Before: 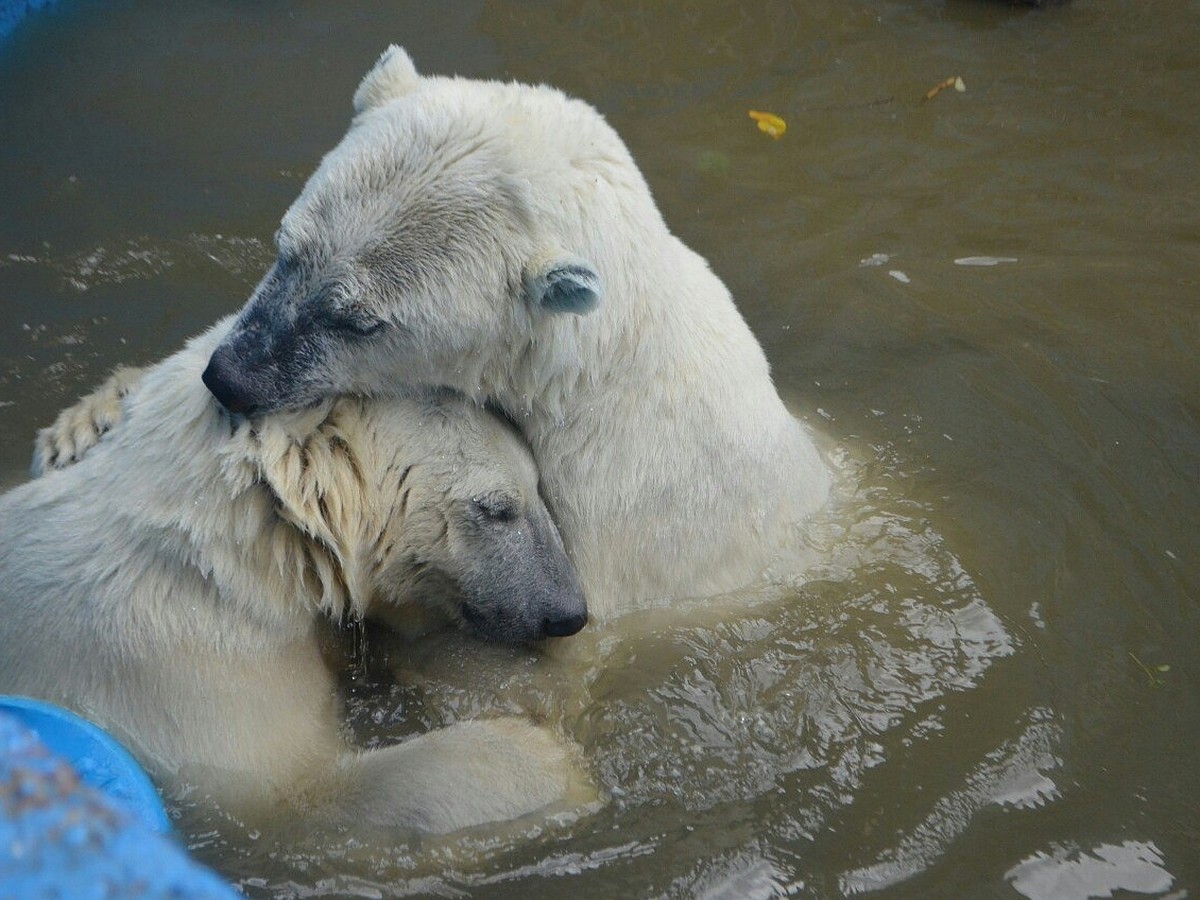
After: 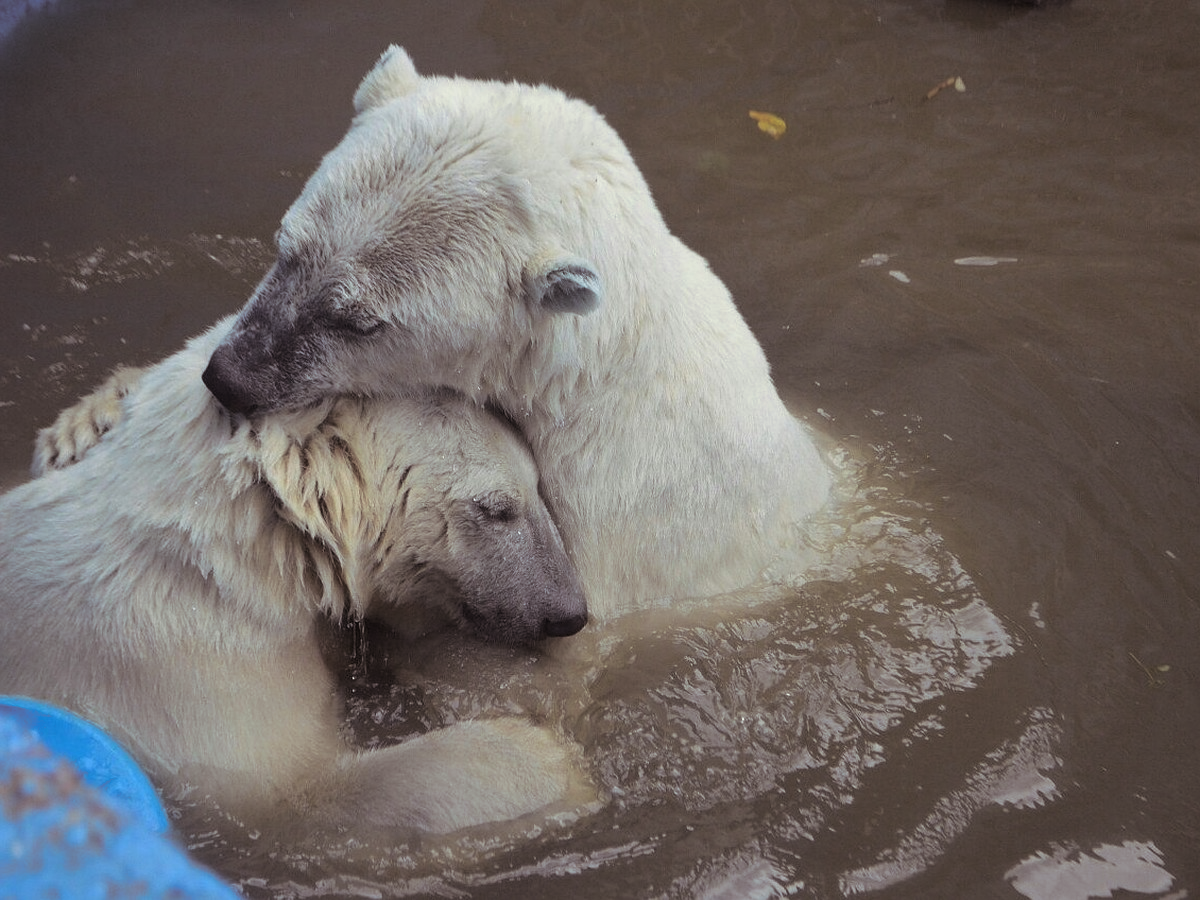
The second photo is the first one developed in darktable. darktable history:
split-toning: shadows › saturation 0.2
